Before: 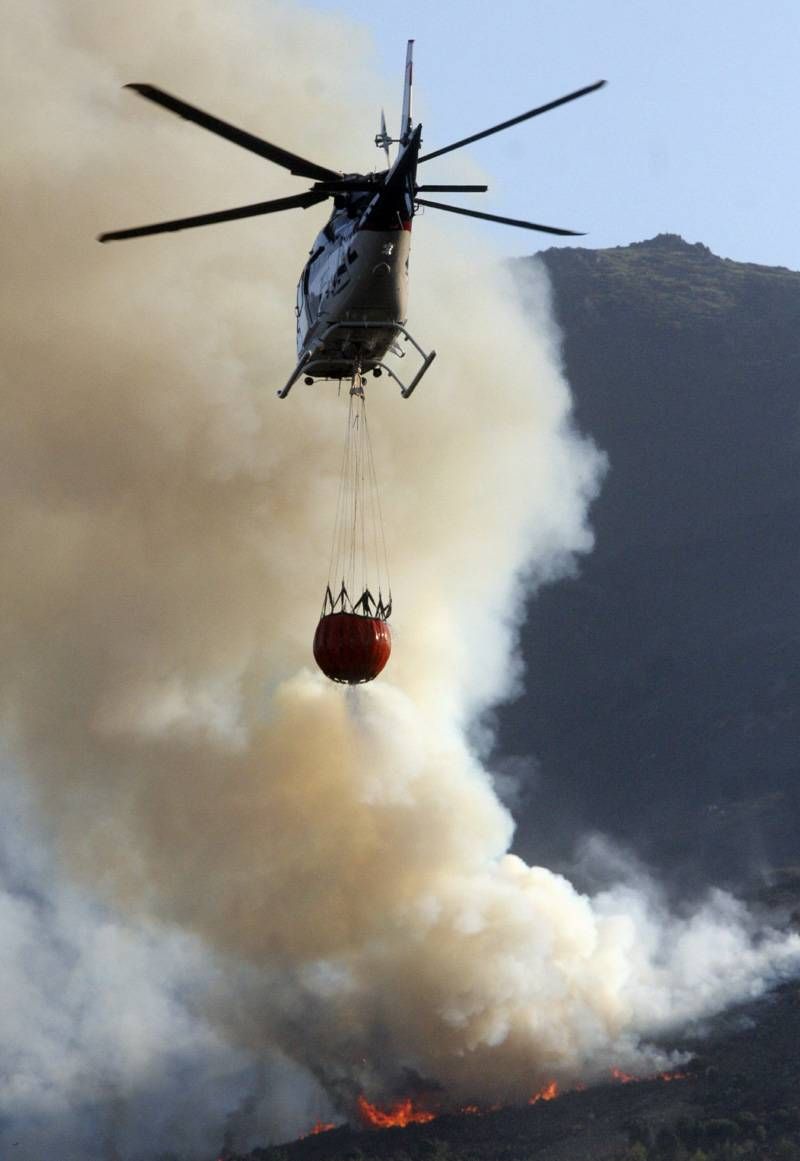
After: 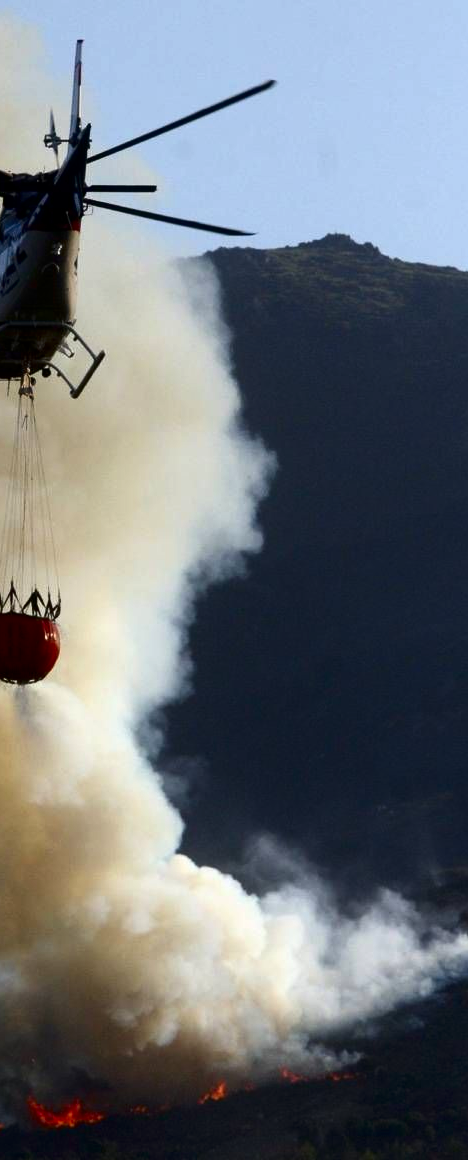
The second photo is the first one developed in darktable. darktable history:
crop: left 41.4%
contrast brightness saturation: contrast 0.132, brightness -0.24, saturation 0.144
